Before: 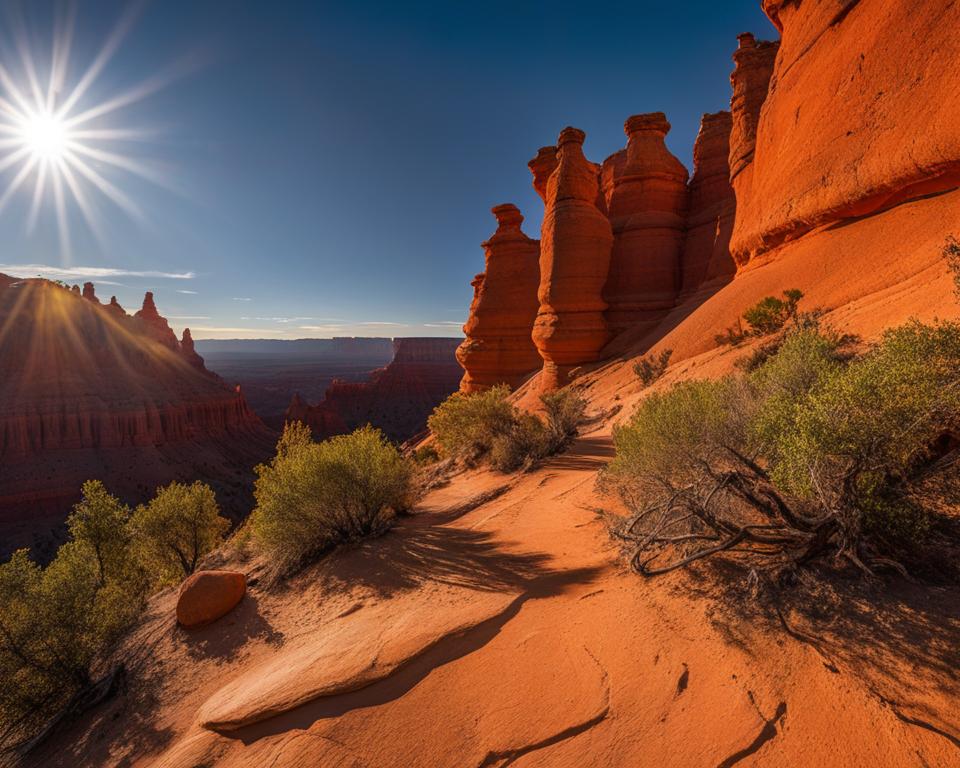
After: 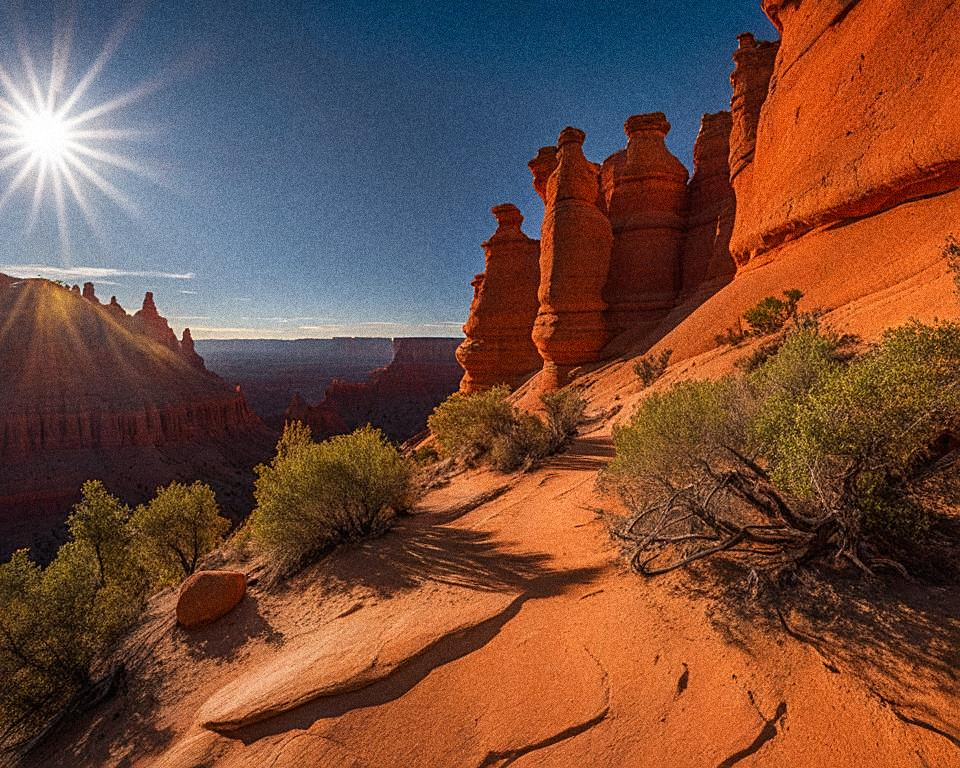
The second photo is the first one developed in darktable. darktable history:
grain: coarseness 14.49 ISO, strength 48.04%, mid-tones bias 35%
sharpen: on, module defaults
